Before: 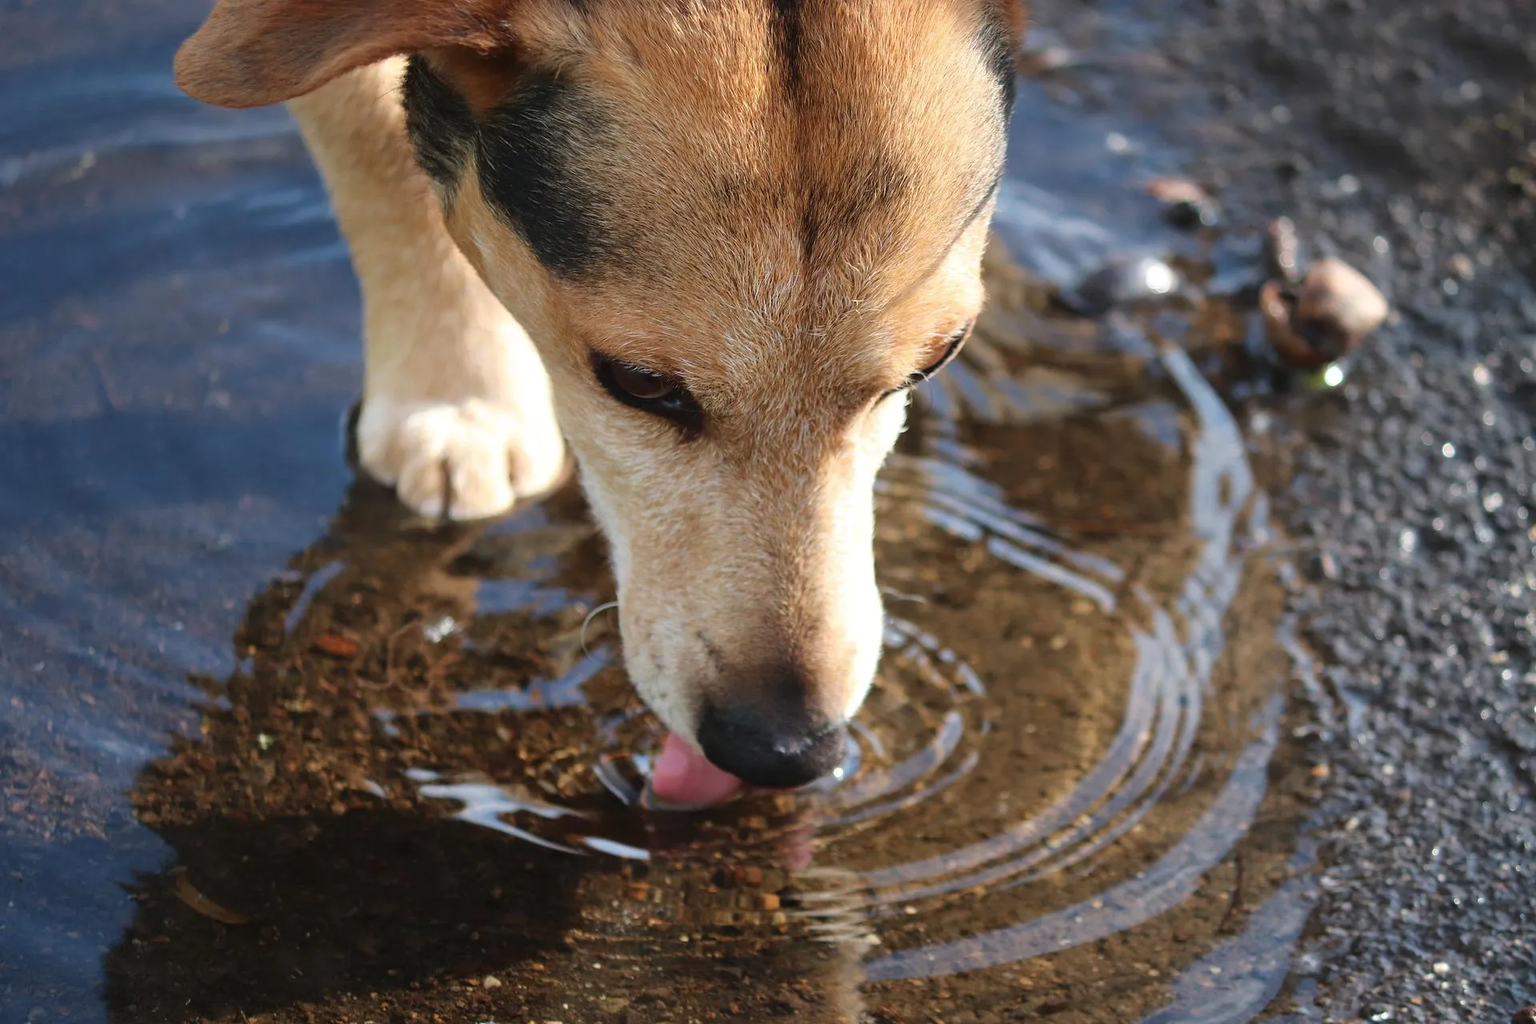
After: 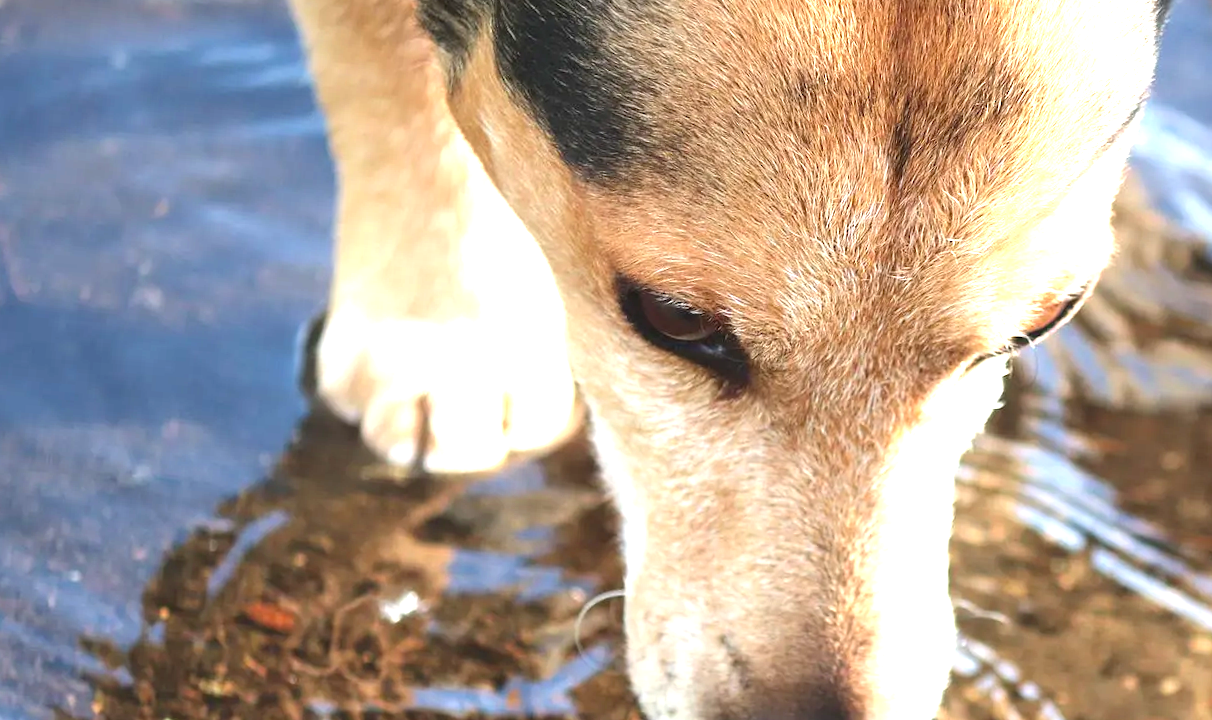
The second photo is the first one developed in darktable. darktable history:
crop and rotate: angle -4.68°, left 2.157%, top 6.847%, right 27.177%, bottom 30.168%
exposure: black level correction 0, exposure 1.465 EV, compensate exposure bias true, compensate highlight preservation false
